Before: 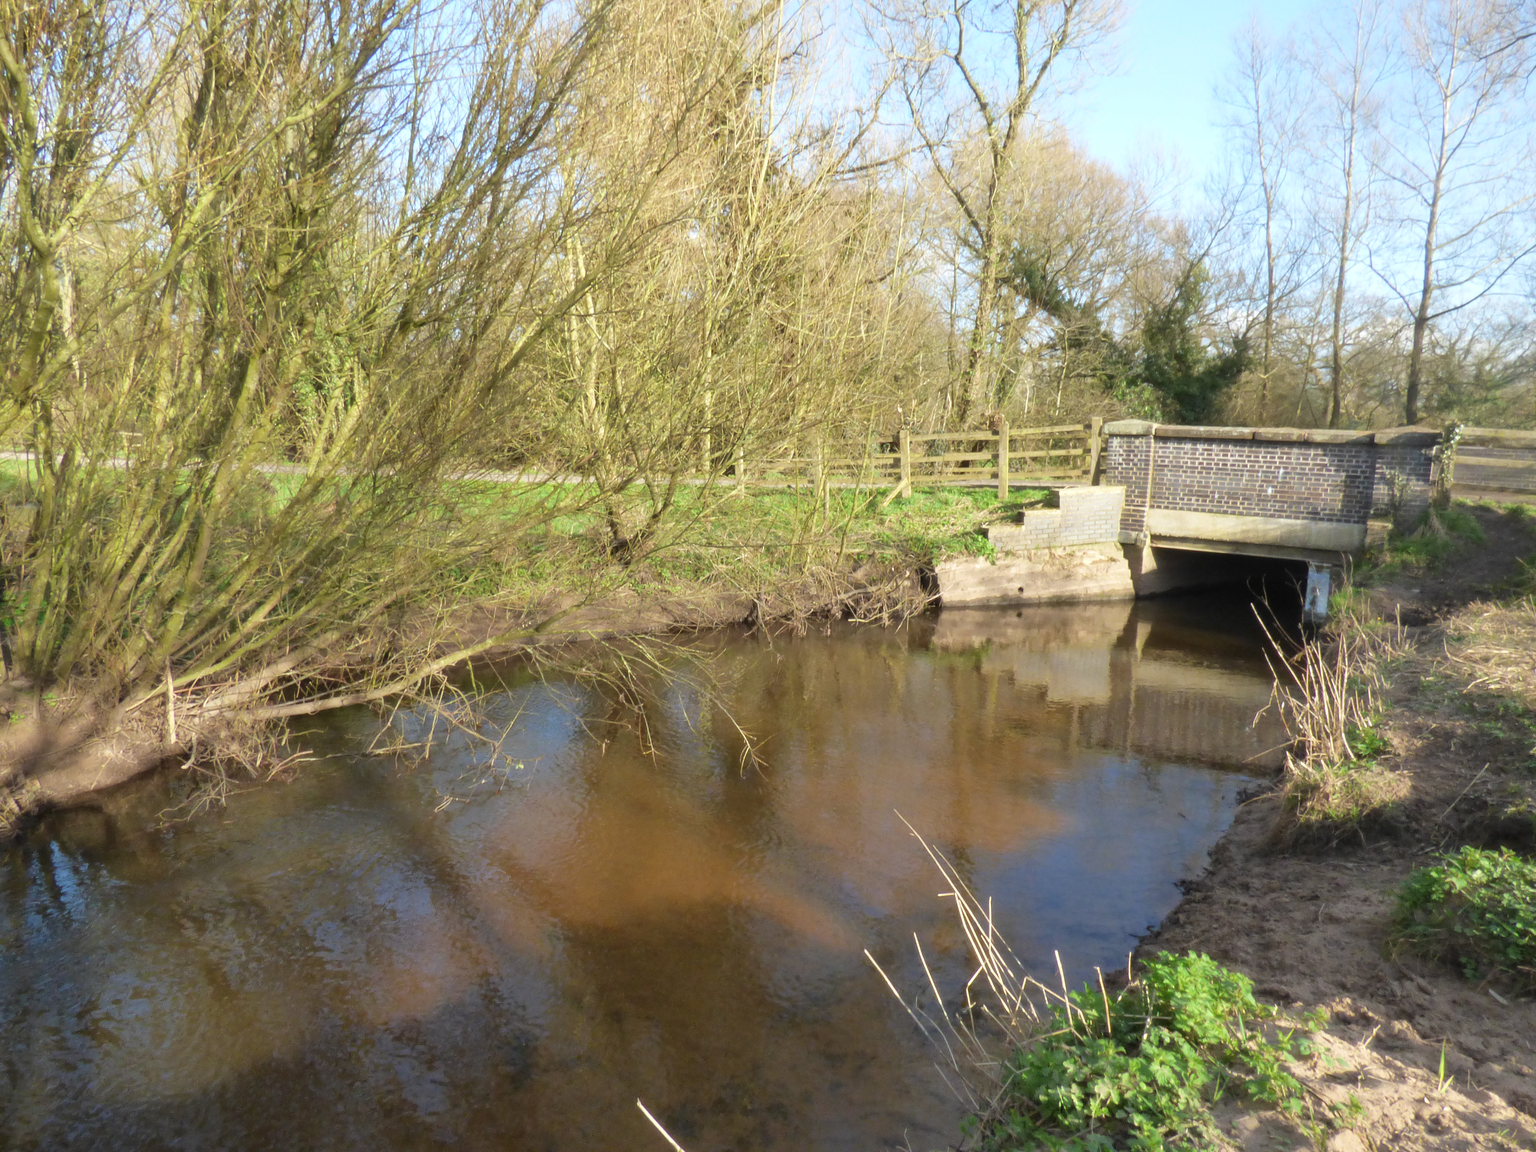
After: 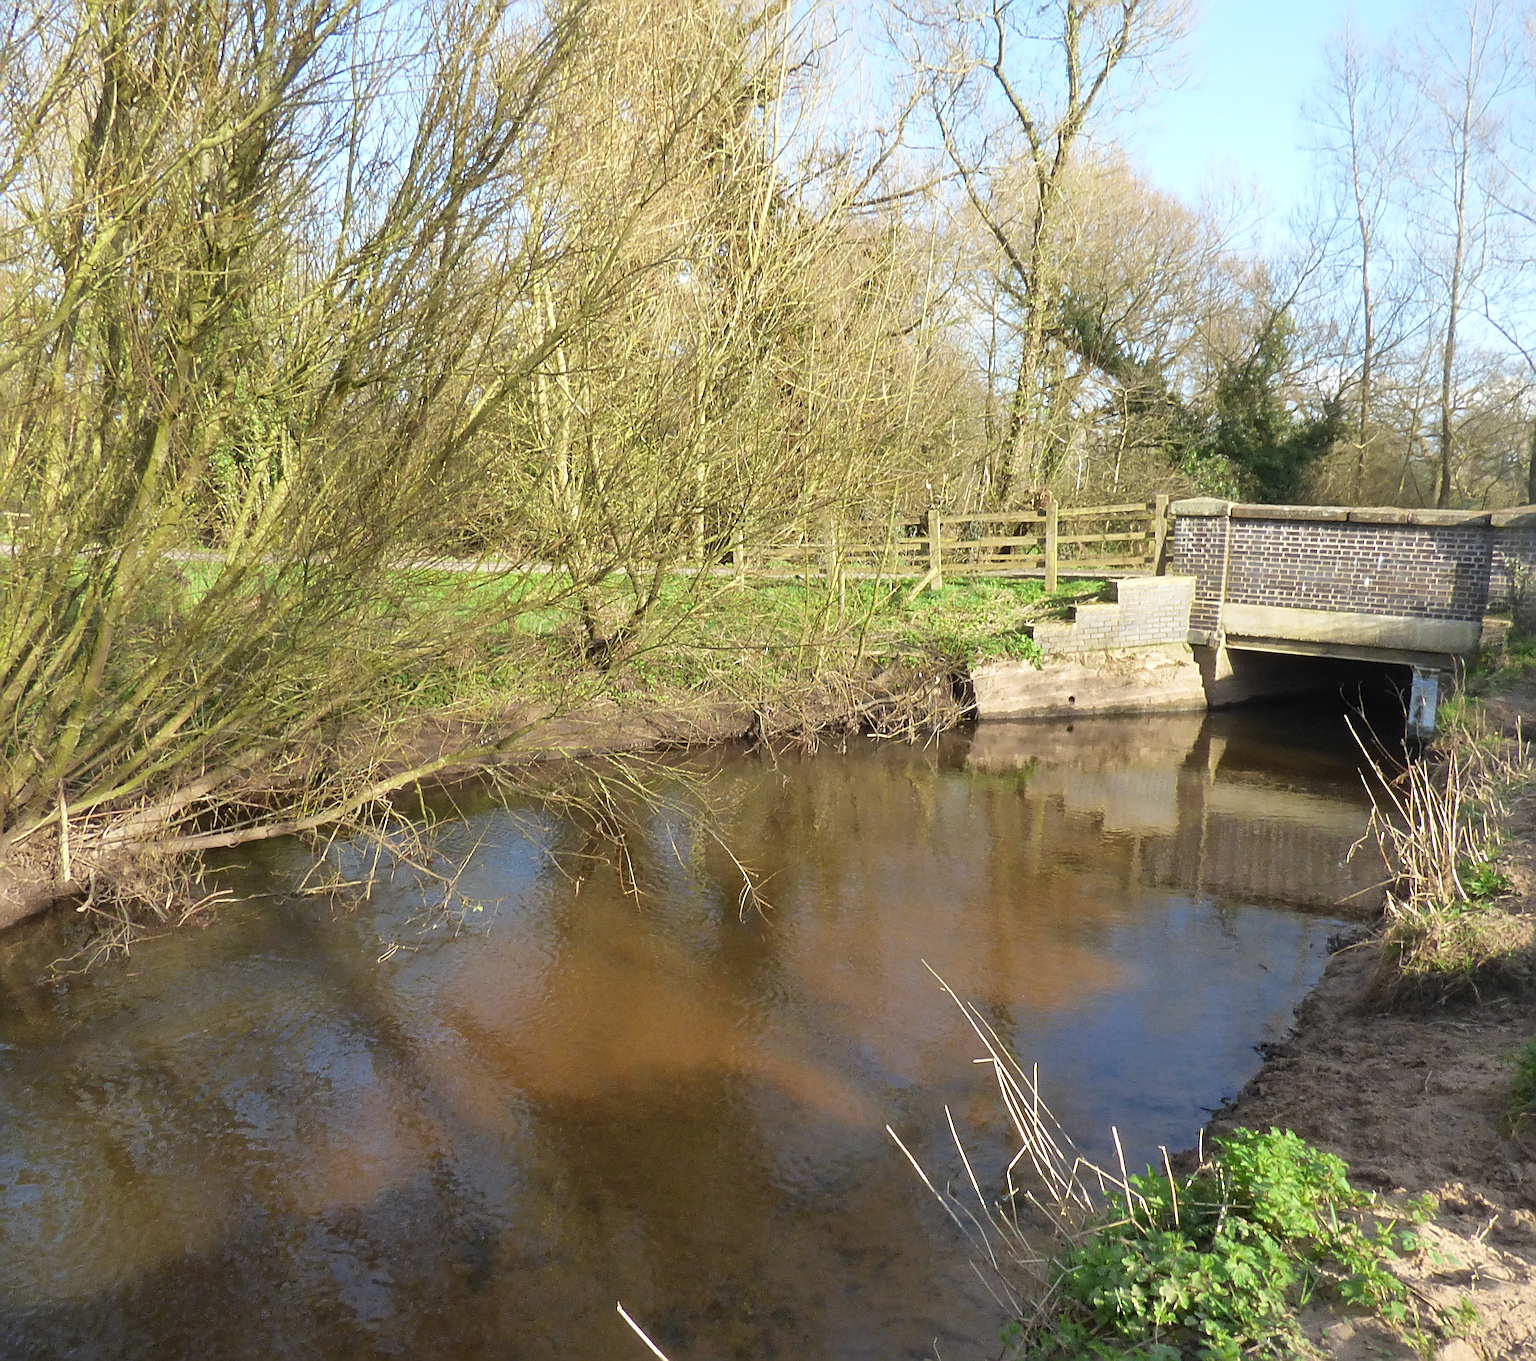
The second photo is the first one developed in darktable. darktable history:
sharpen: radius 3.69, amount 0.928
crop: left 7.598%, right 7.873%
